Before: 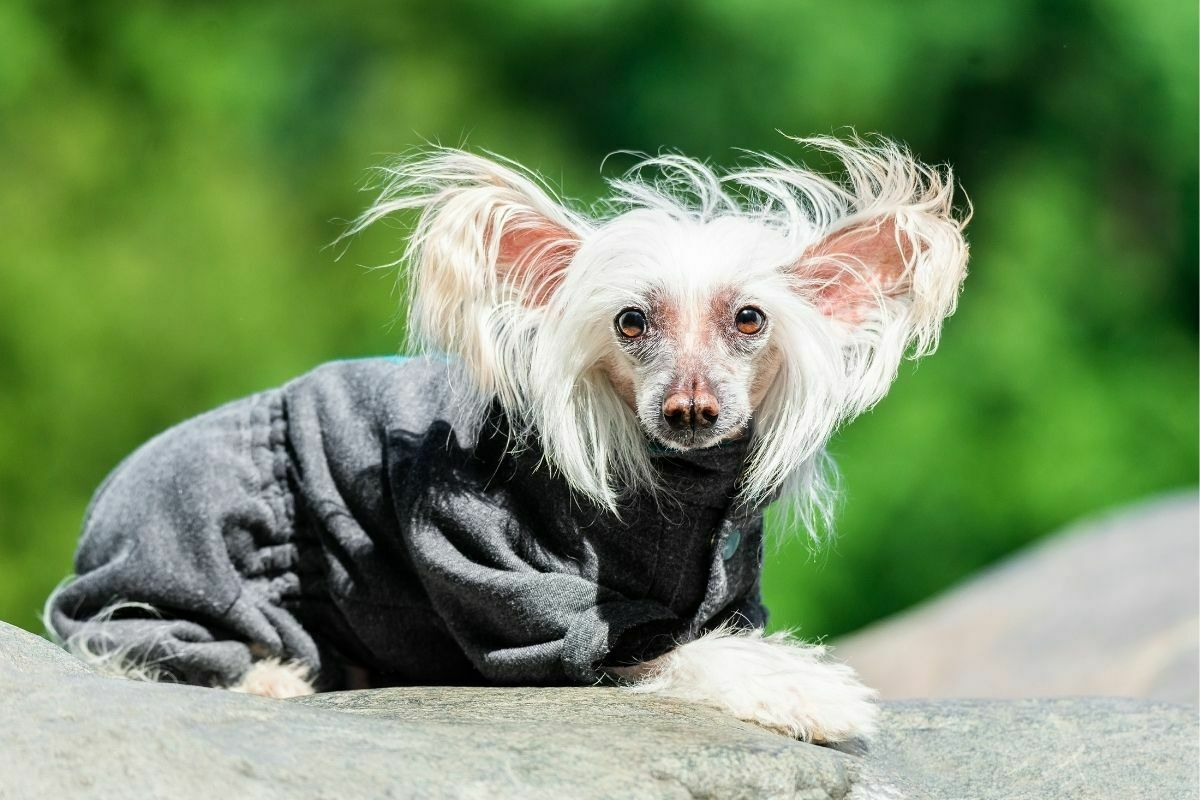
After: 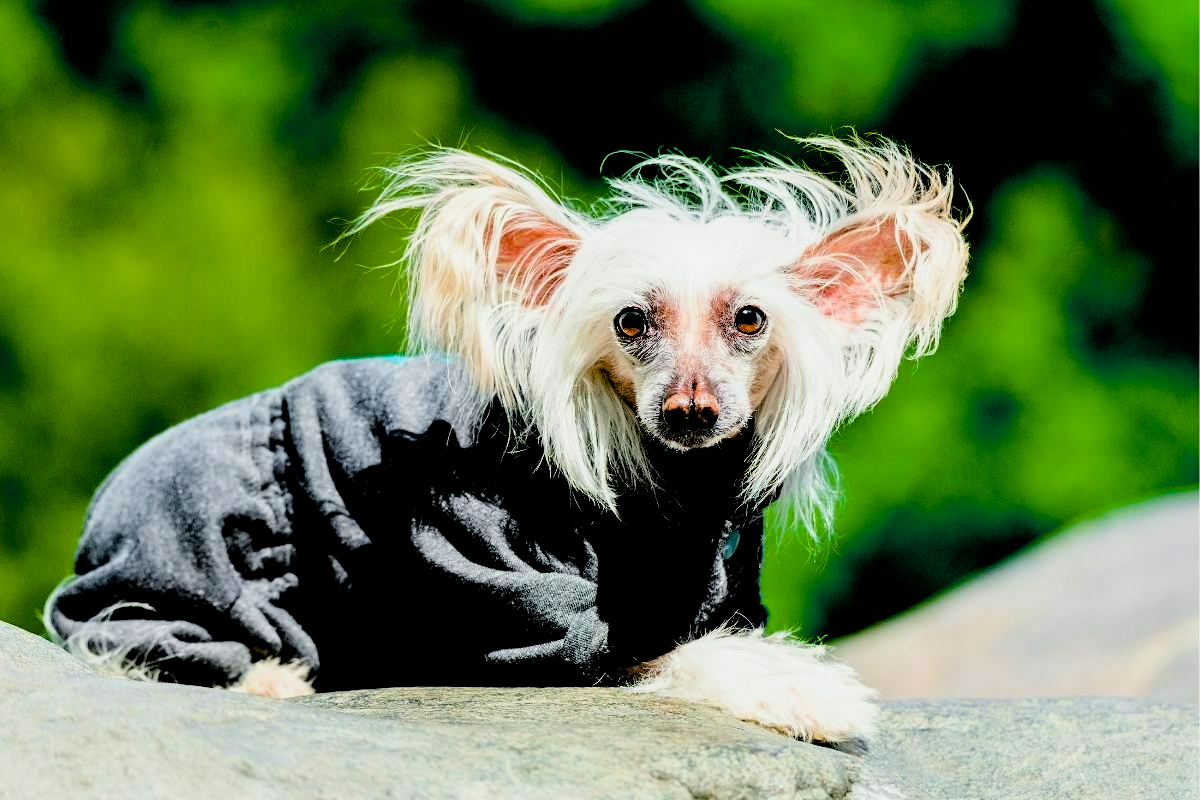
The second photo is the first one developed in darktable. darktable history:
exposure: black level correction 0.054, exposure -0.038 EV, compensate exposure bias true, compensate highlight preservation false
filmic rgb: black relative exposure -4.06 EV, white relative exposure 2.99 EV, hardness 3.01, contrast 1.385
color balance rgb: perceptual saturation grading › global saturation 31.076%, global vibrance 20%
